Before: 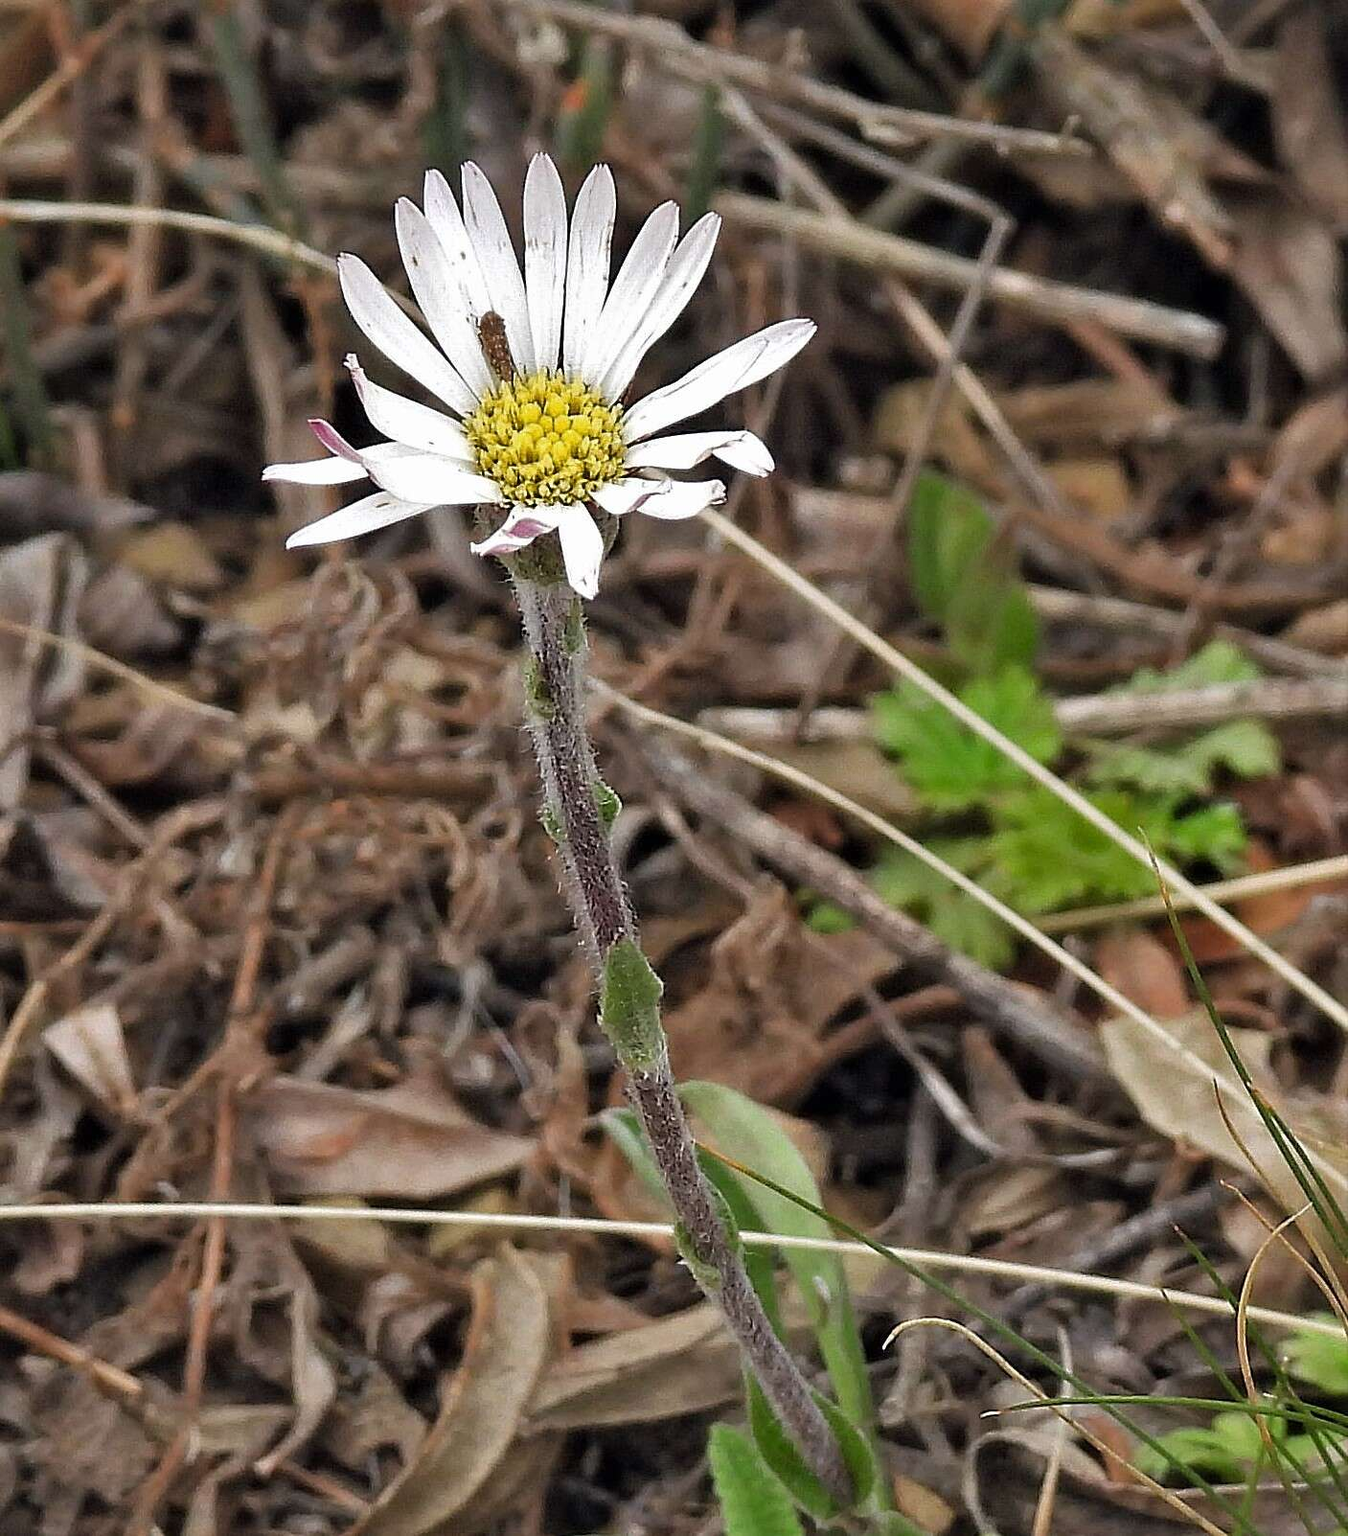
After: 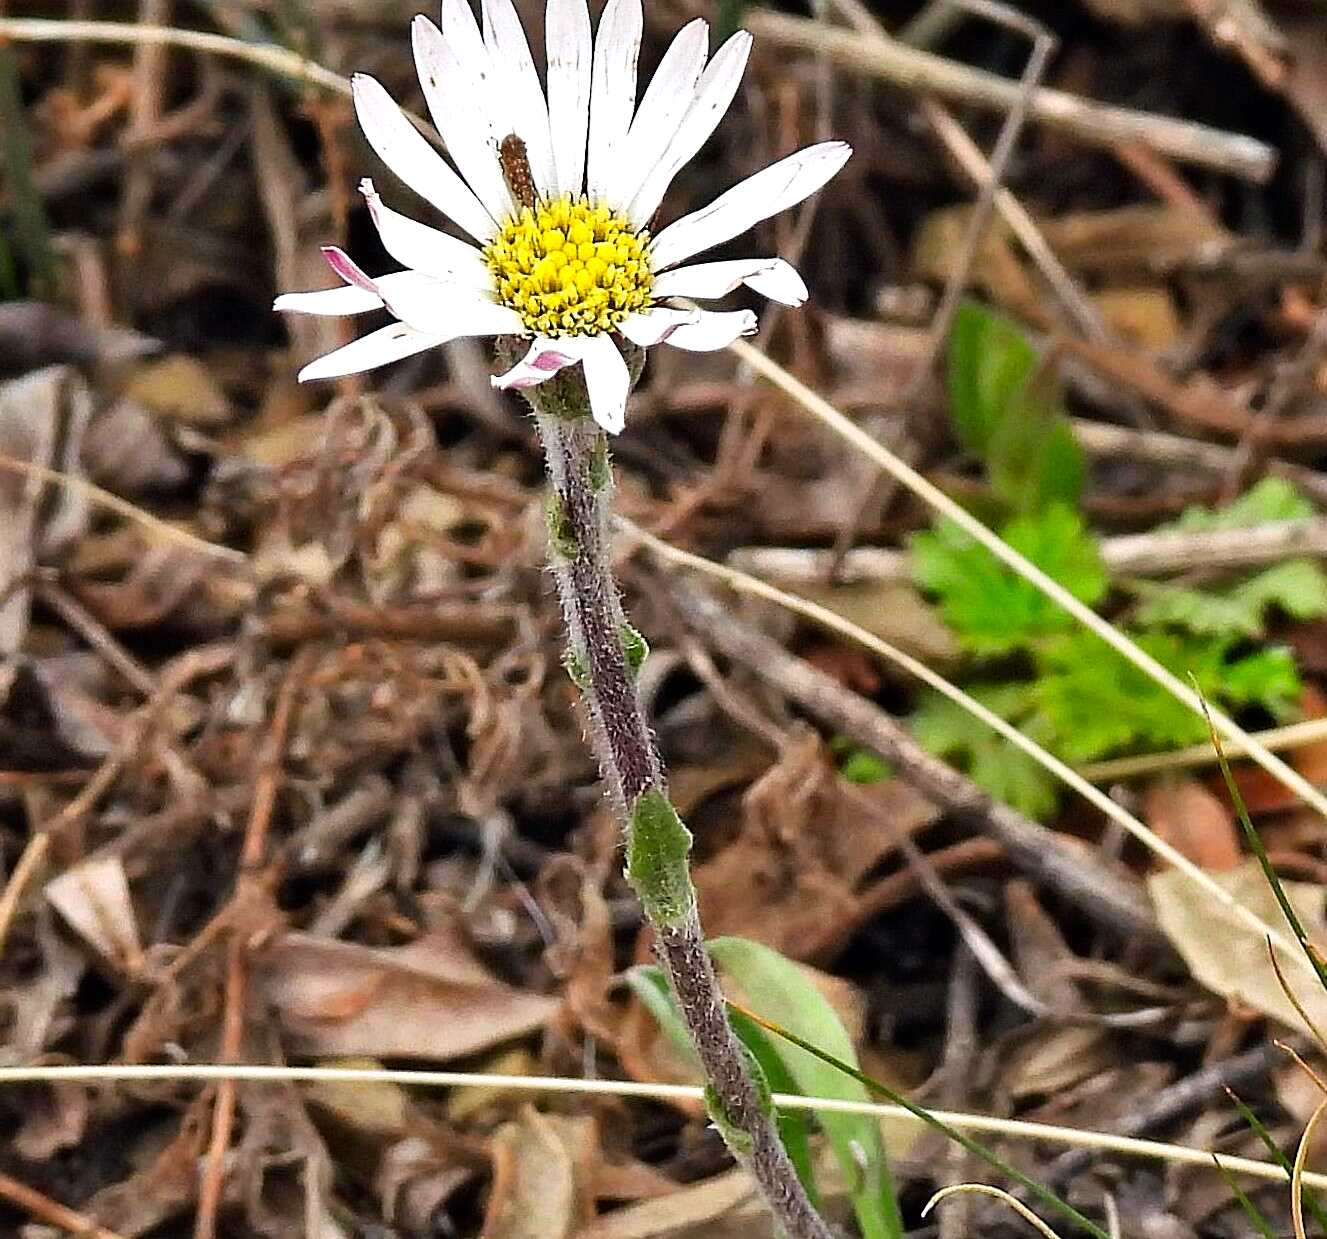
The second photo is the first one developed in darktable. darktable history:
tone equalizer: -8 EV -0.397 EV, -7 EV -0.374 EV, -6 EV -0.353 EV, -5 EV -0.235 EV, -3 EV 0.196 EV, -2 EV 0.344 EV, -1 EV 0.387 EV, +0 EV 0.442 EV
contrast brightness saturation: contrast 0.156, saturation 0.329
crop and rotate: angle 0.048°, top 11.904%, right 5.587%, bottom 10.684%
